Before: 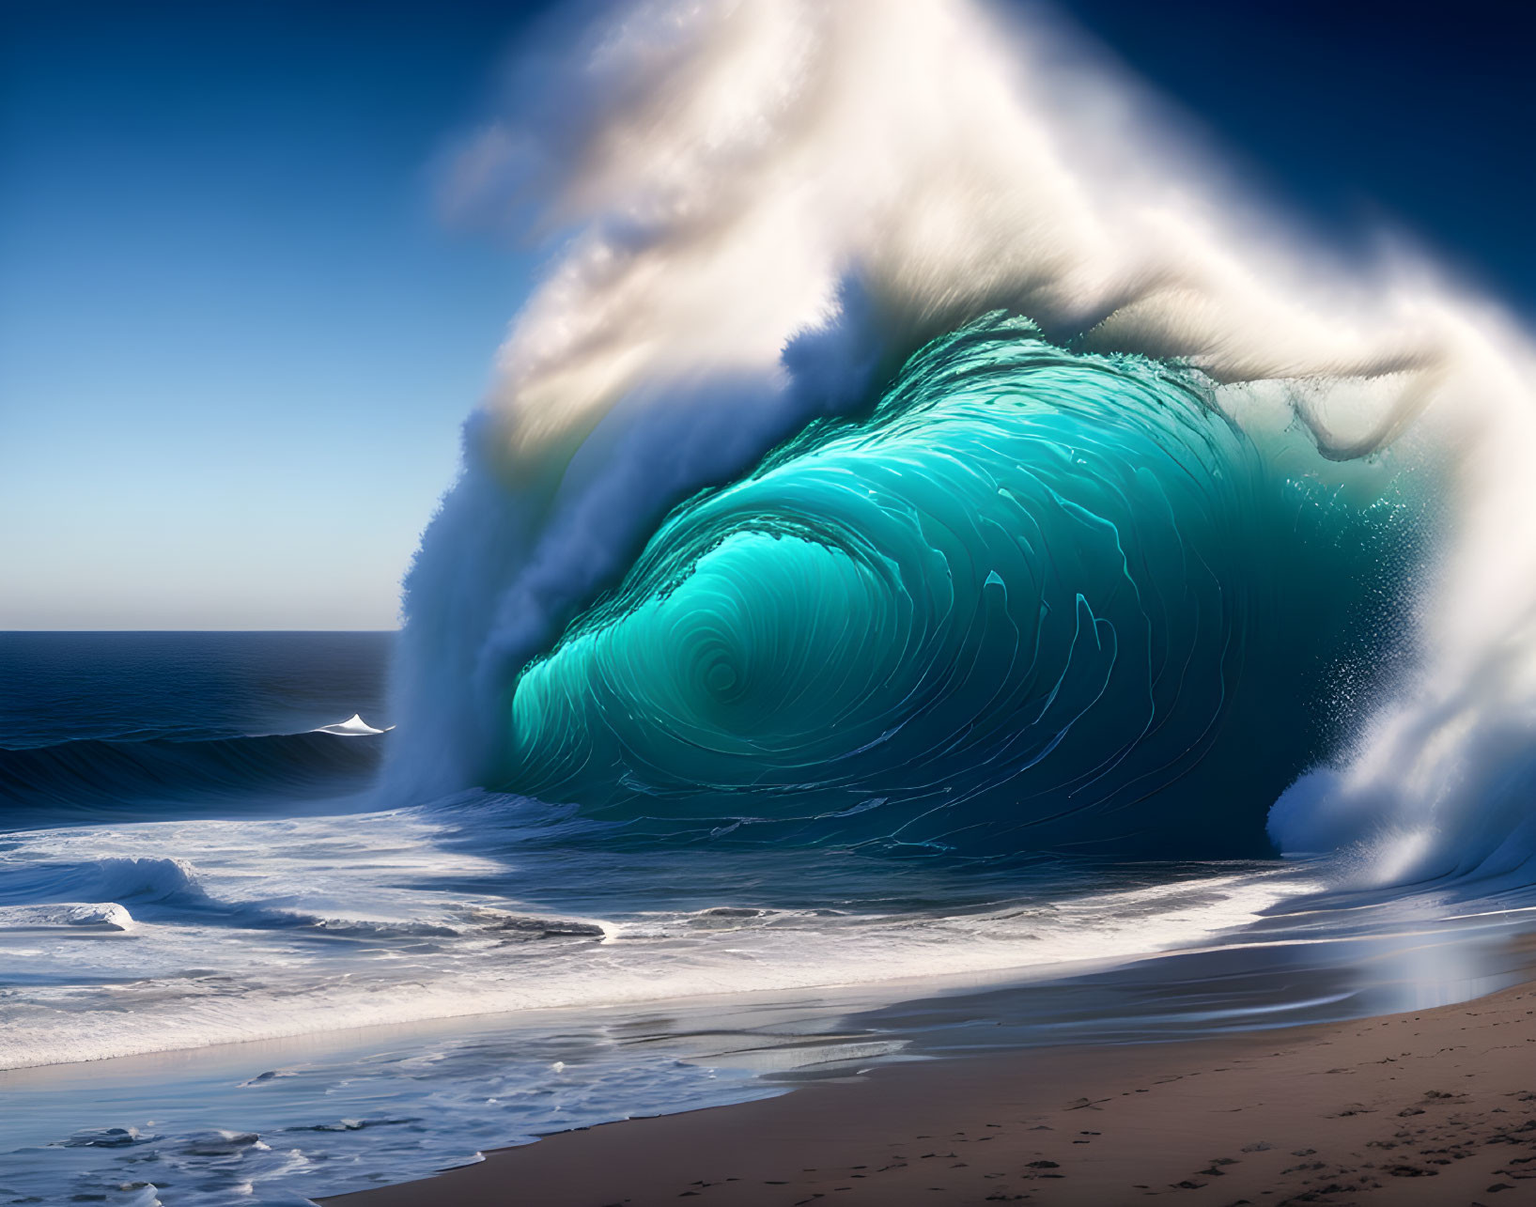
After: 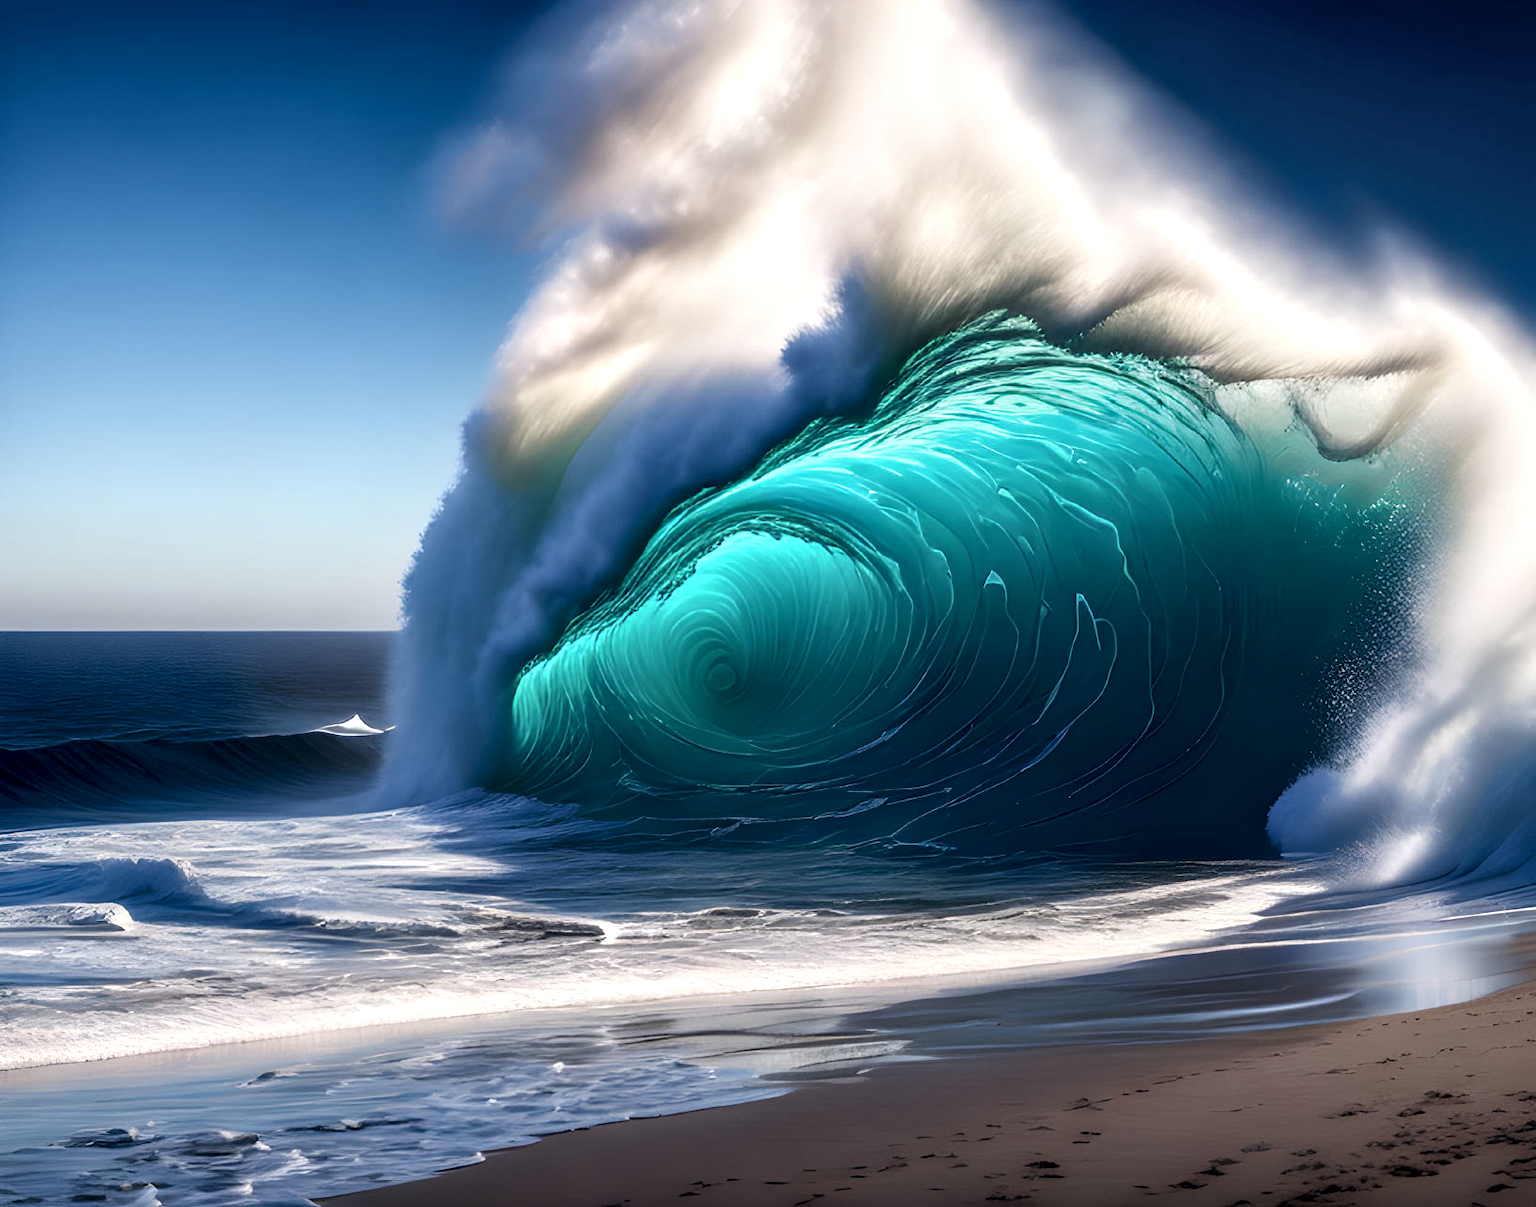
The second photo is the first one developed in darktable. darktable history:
local contrast: detail 150%
